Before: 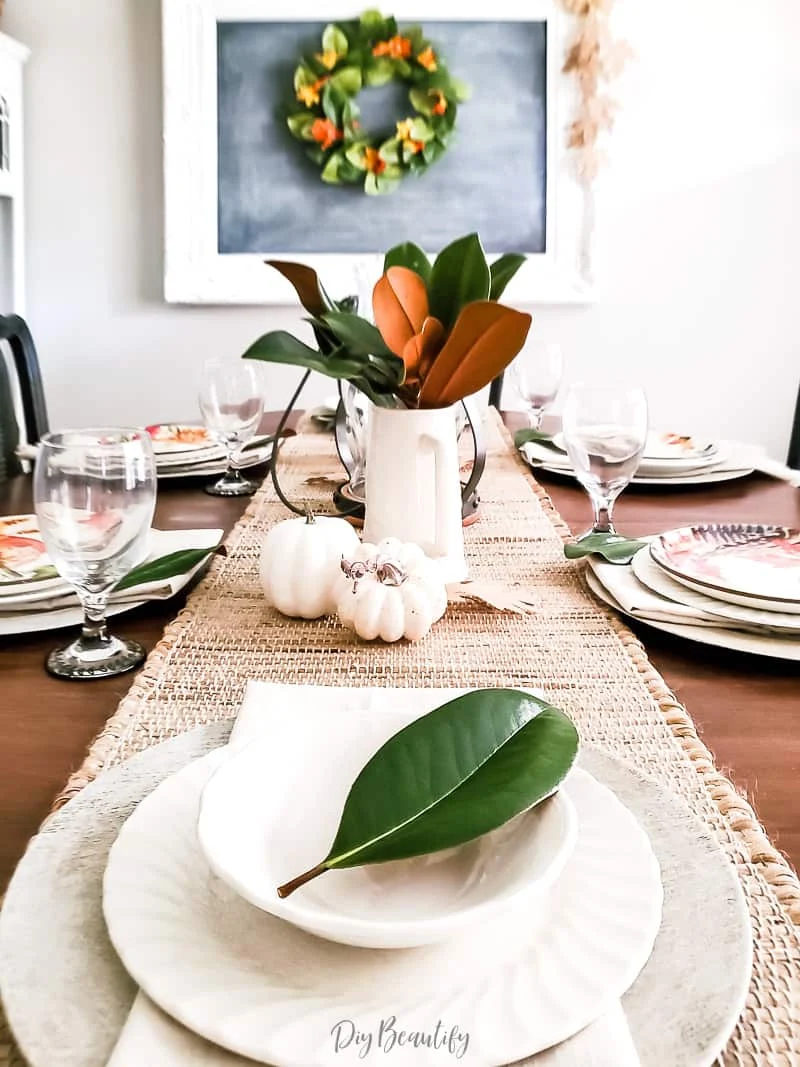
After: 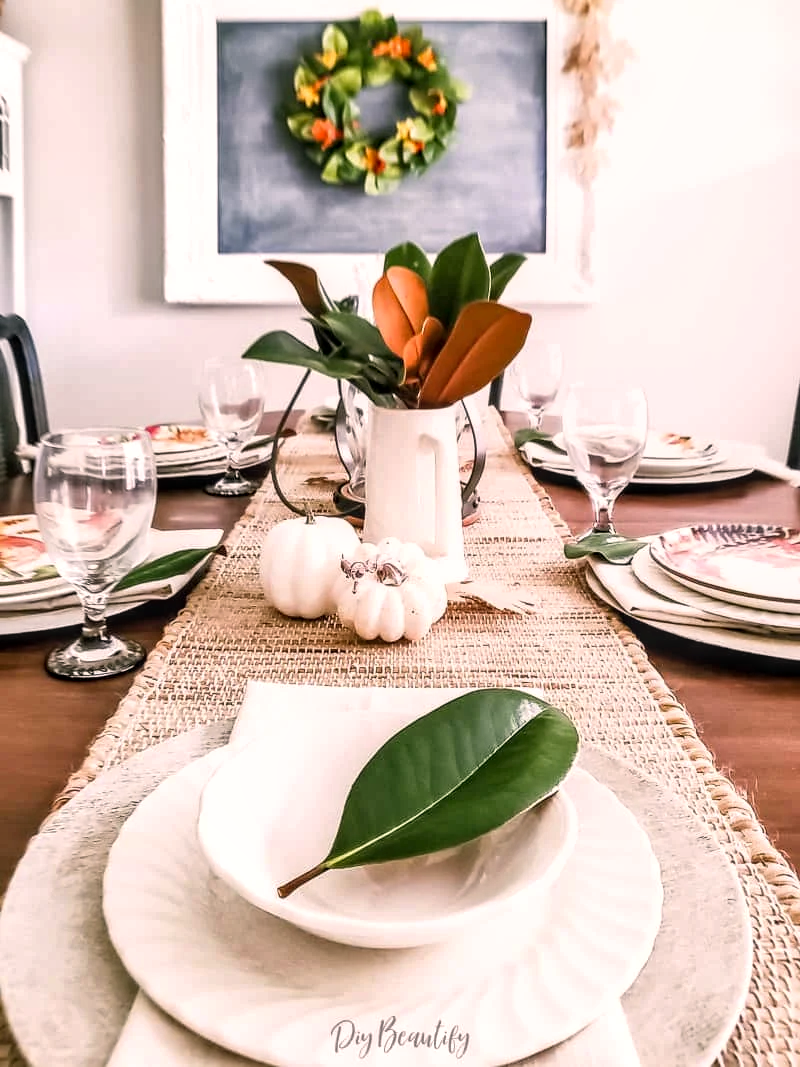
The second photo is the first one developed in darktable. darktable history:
color correction: highlights a* 7.81, highlights b* 4.2
local contrast: detail 130%
